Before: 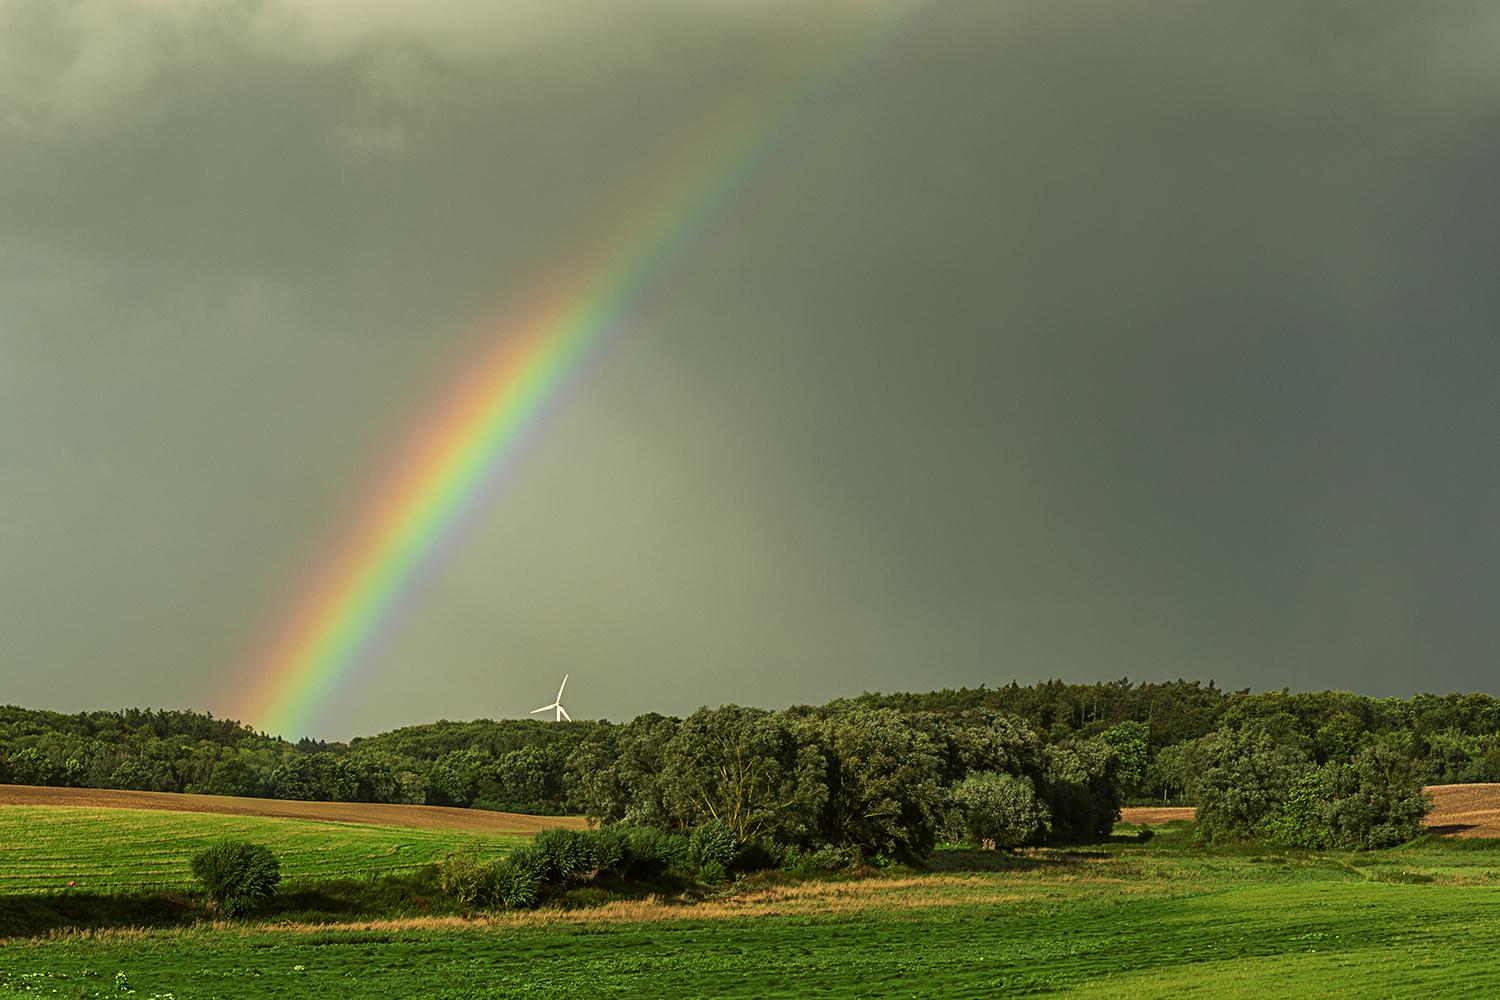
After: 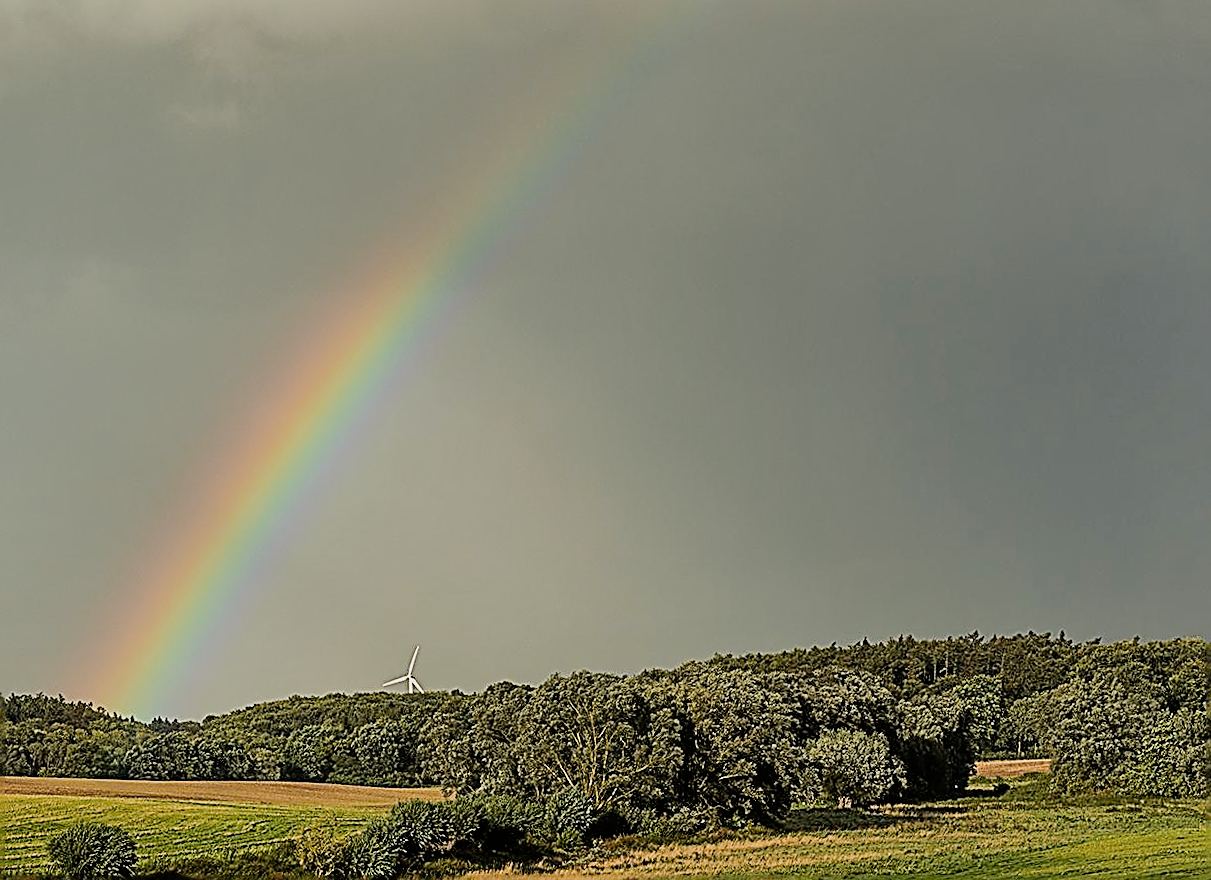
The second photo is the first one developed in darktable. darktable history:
rotate and perspective: rotation -1.77°, lens shift (horizontal) 0.004, automatic cropping off
sharpen: amount 1.861
filmic rgb: black relative exposure -7.65 EV, white relative exposure 4.56 EV, hardness 3.61, contrast 1.05
crop: left 11.225%, top 5.381%, right 9.565%, bottom 10.314%
shadows and highlights: low approximation 0.01, soften with gaussian
